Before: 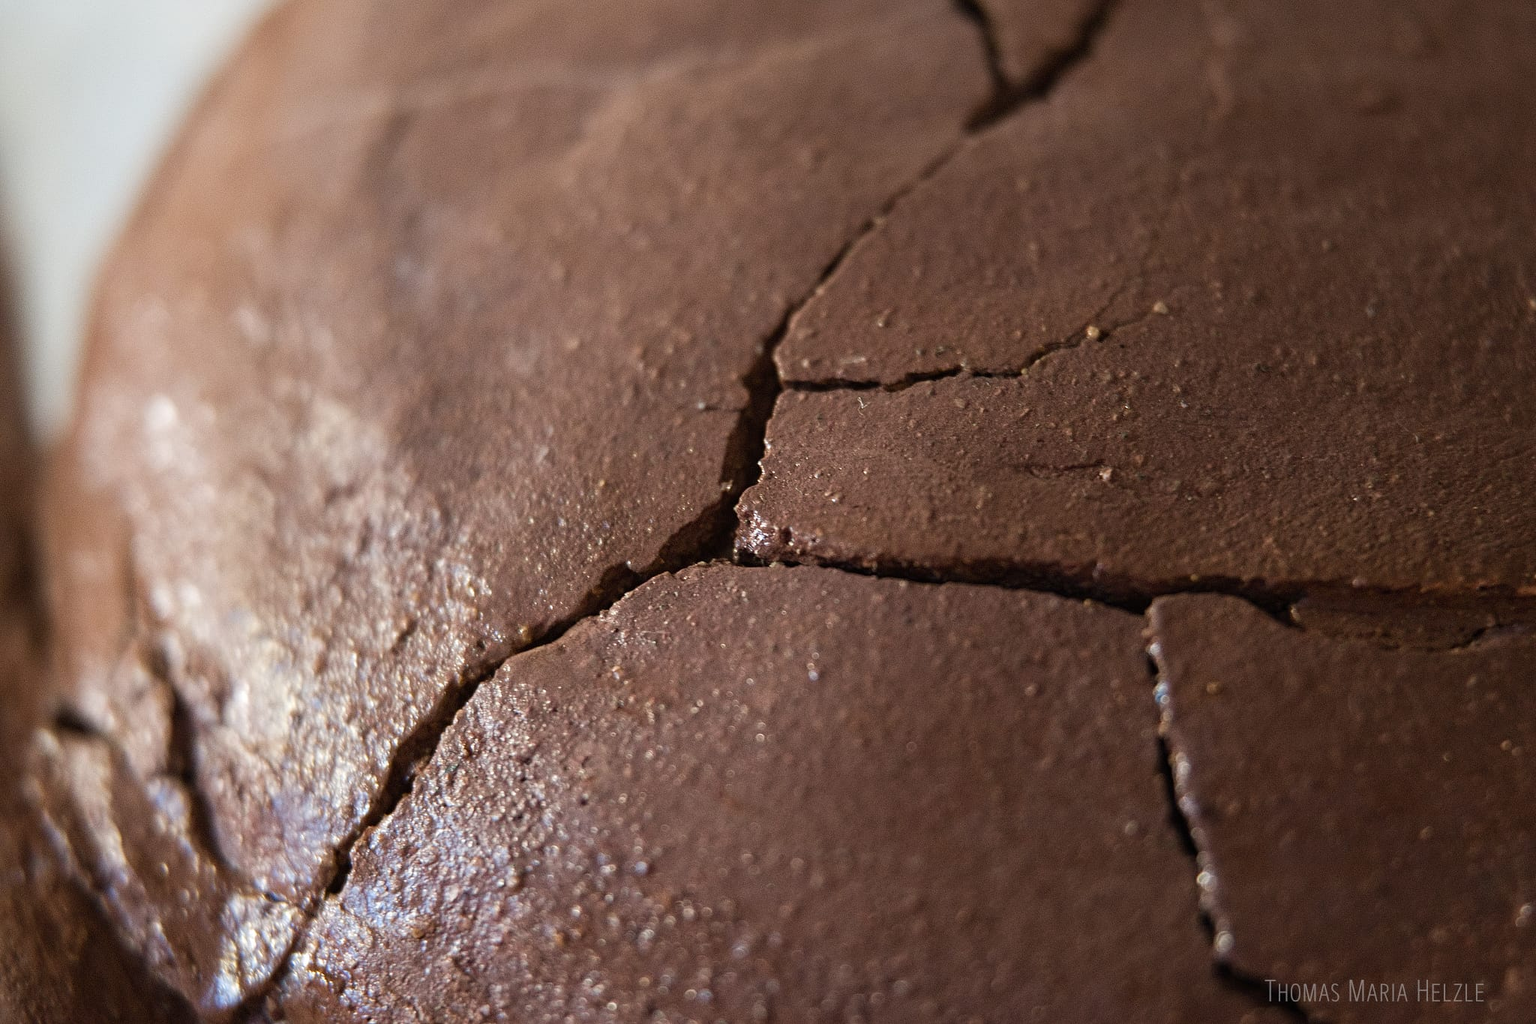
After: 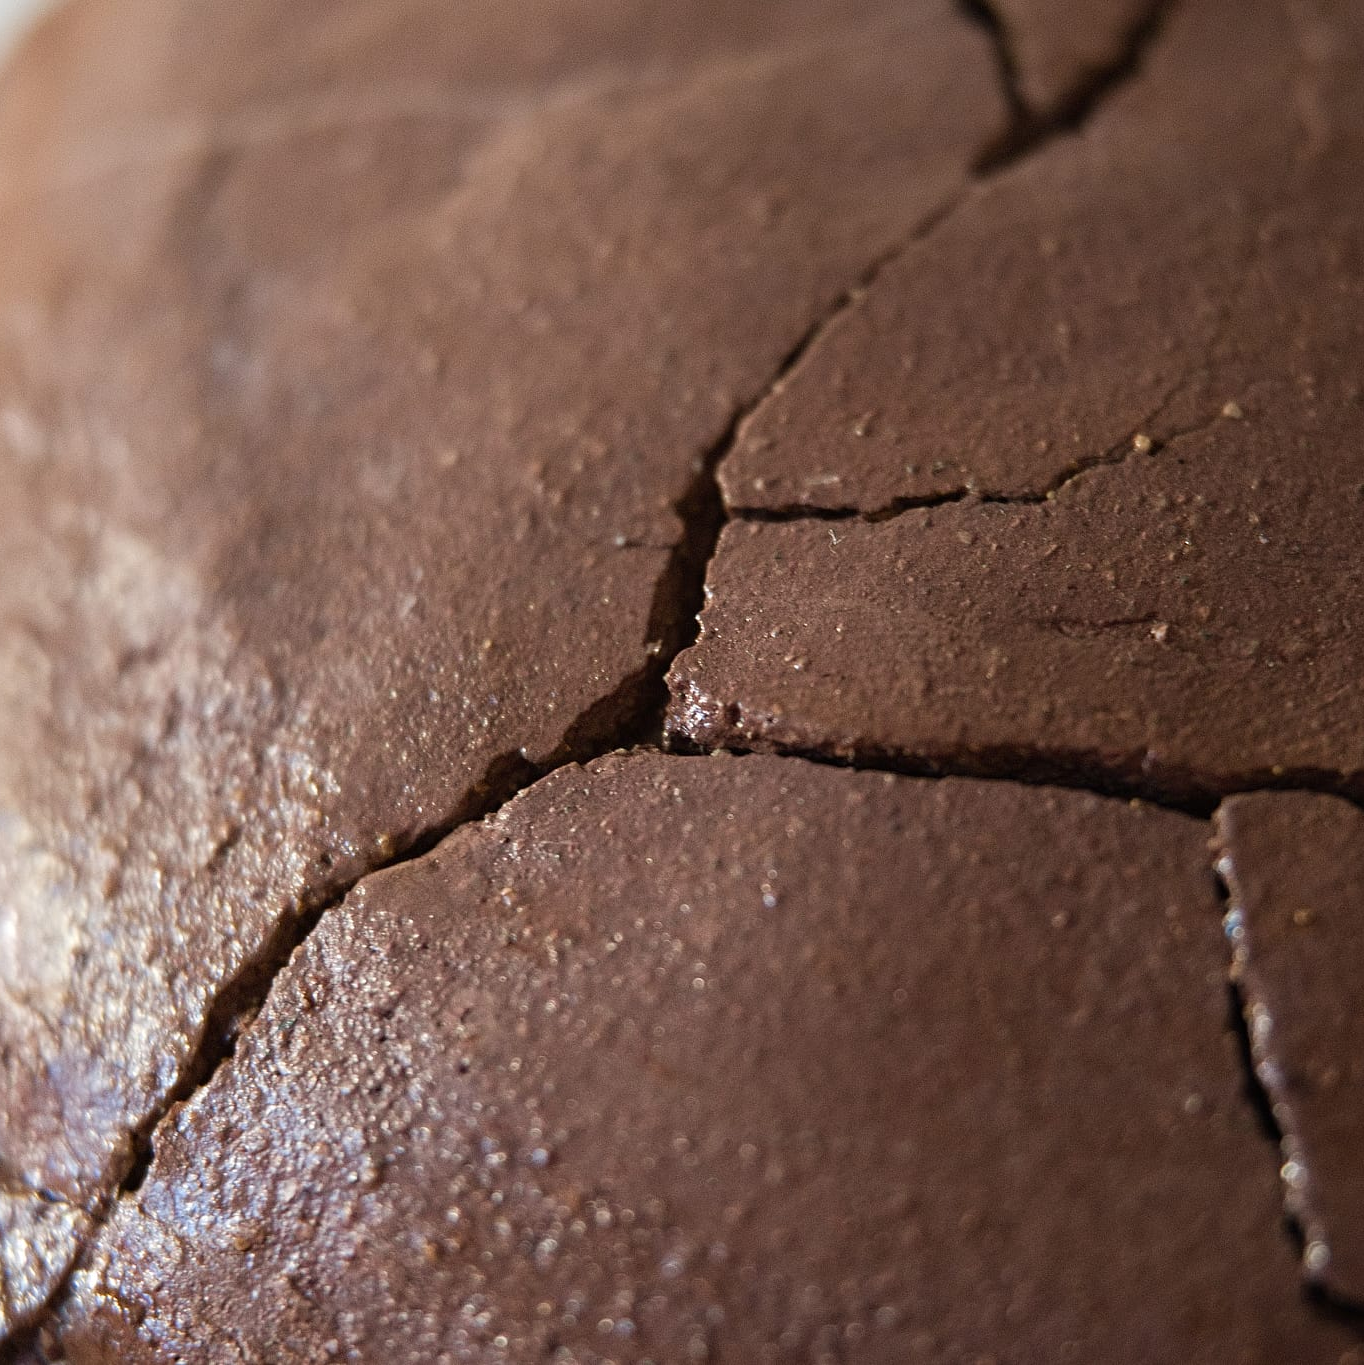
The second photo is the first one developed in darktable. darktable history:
crop and rotate: left 15.426%, right 17.957%
sharpen: radius 2.873, amount 0.868, threshold 47.231
